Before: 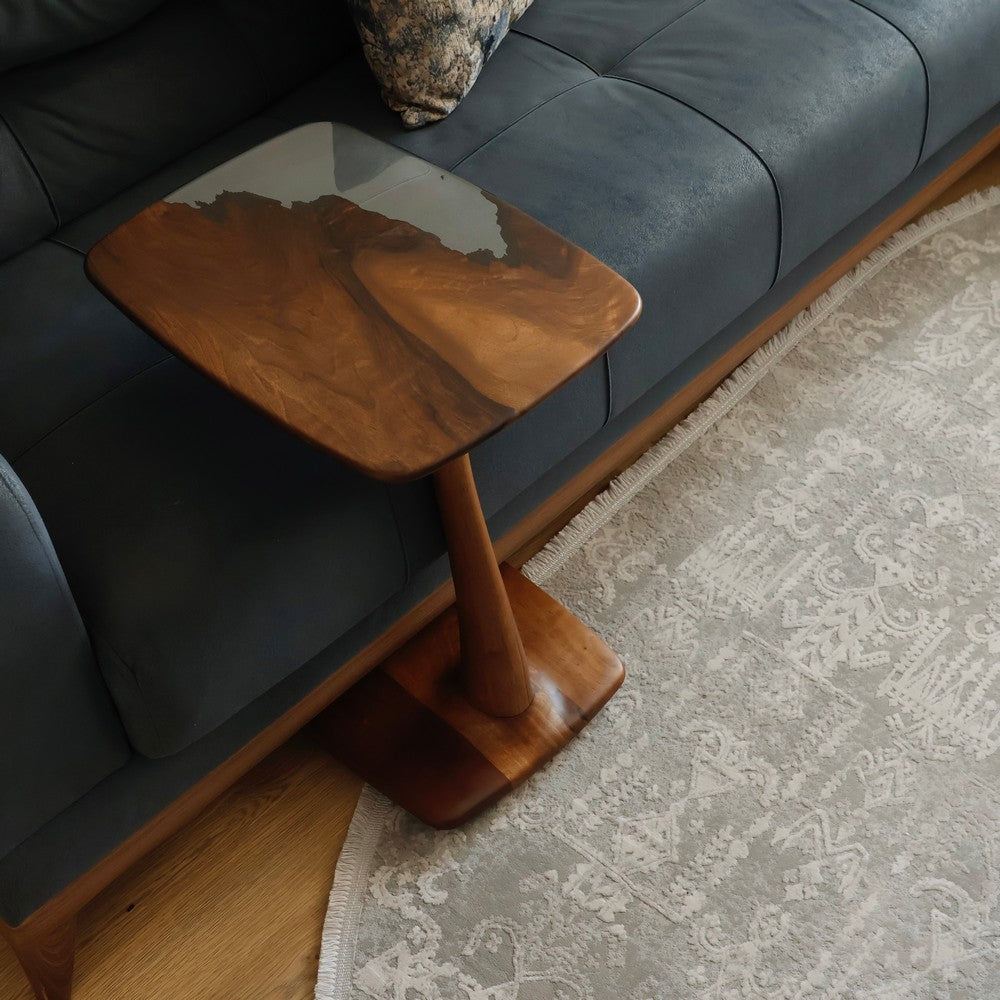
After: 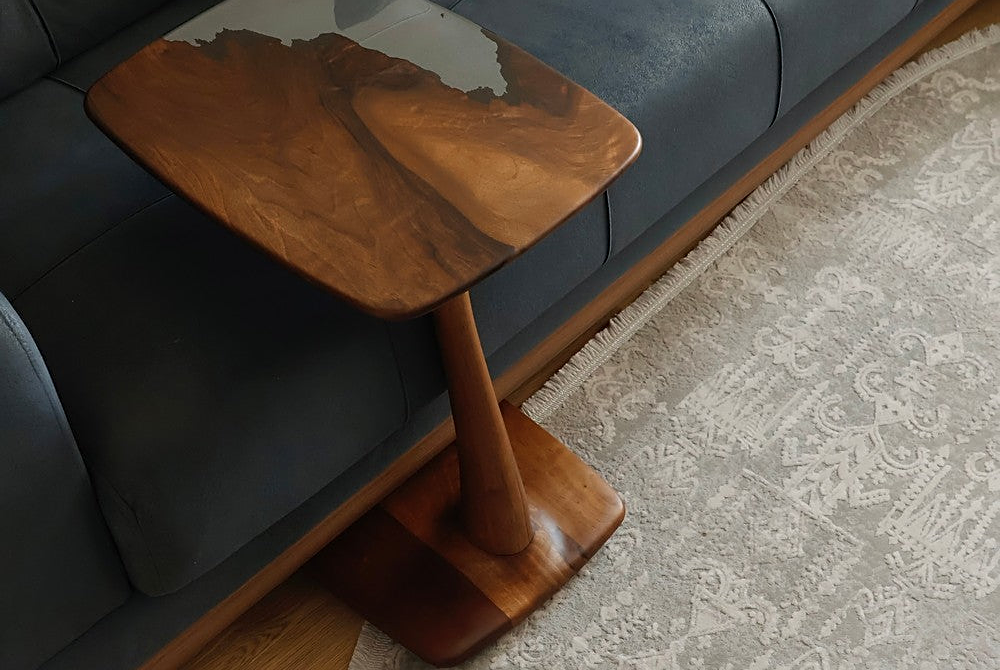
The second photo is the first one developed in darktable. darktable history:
crop: top 16.234%, bottom 16.751%
sharpen: on, module defaults
